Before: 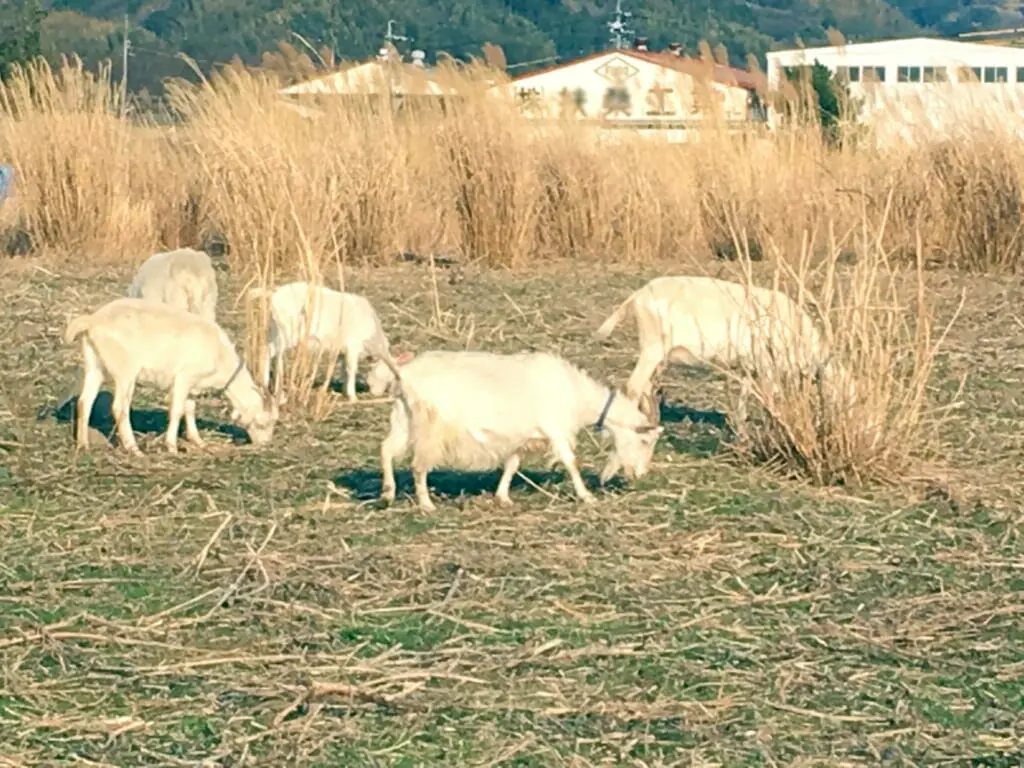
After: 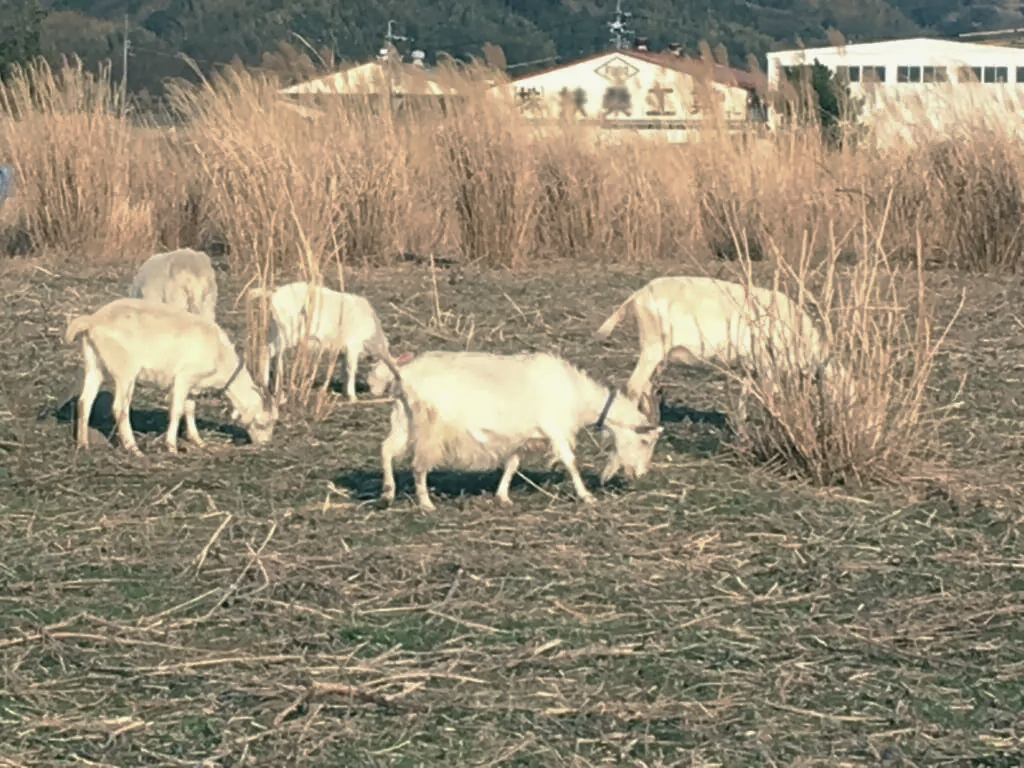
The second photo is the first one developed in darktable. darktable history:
contrast brightness saturation: contrast -0.05, saturation -0.41
tone equalizer: on, module defaults
base curve: curves: ch0 [(0, 0) (0.595, 0.418) (1, 1)], preserve colors none
